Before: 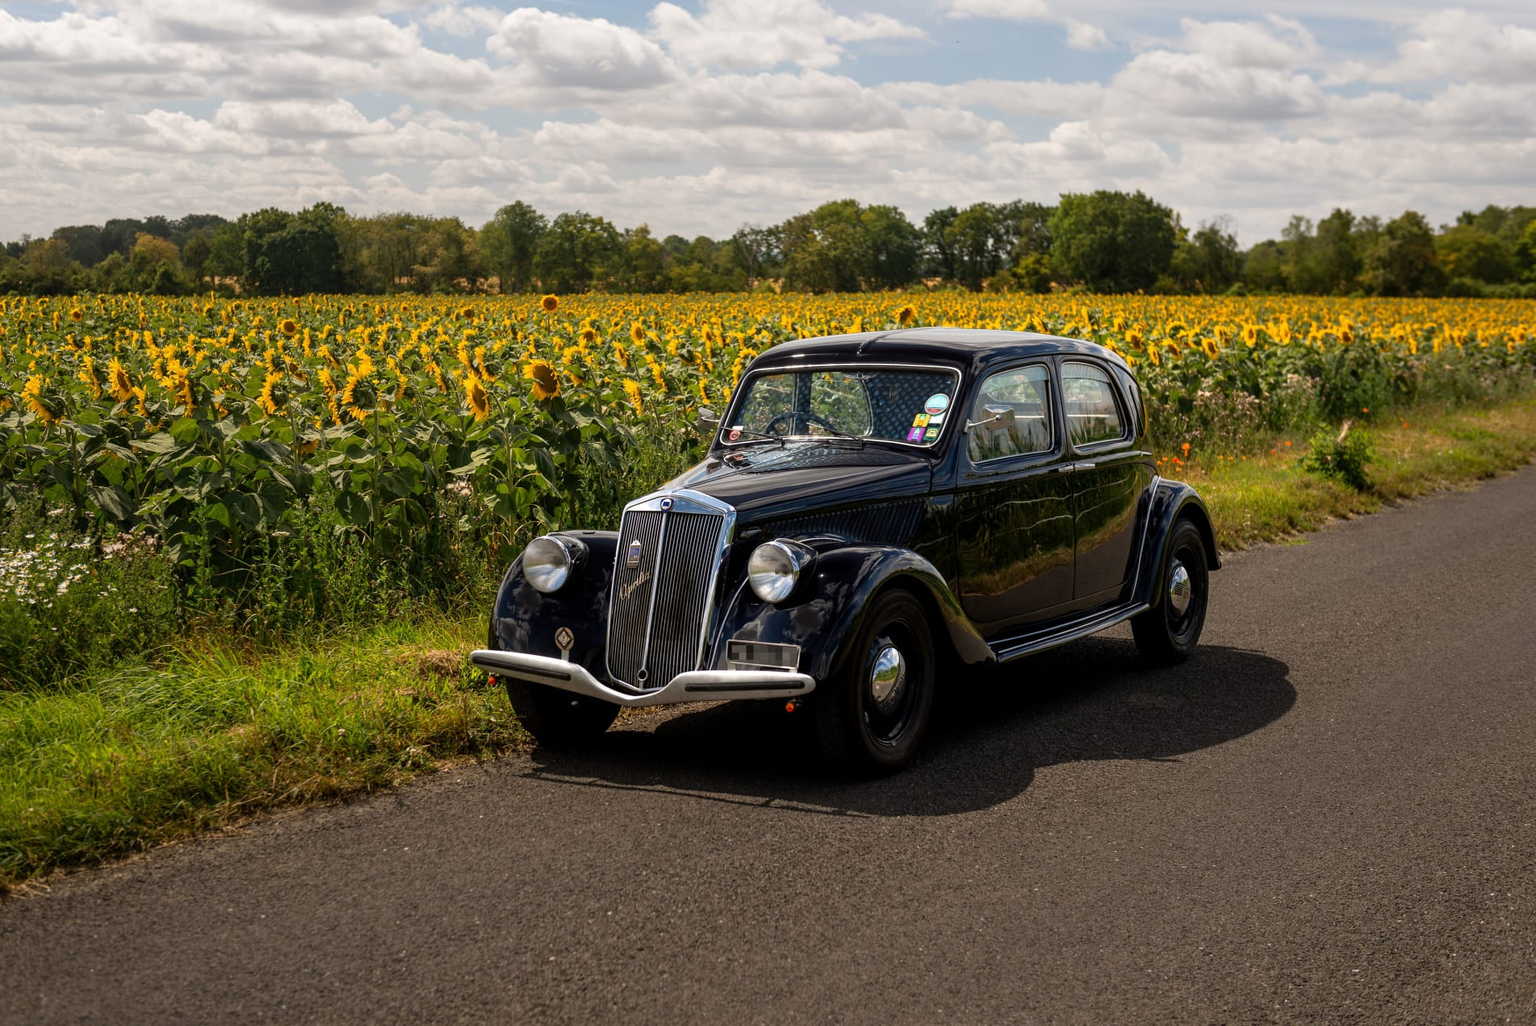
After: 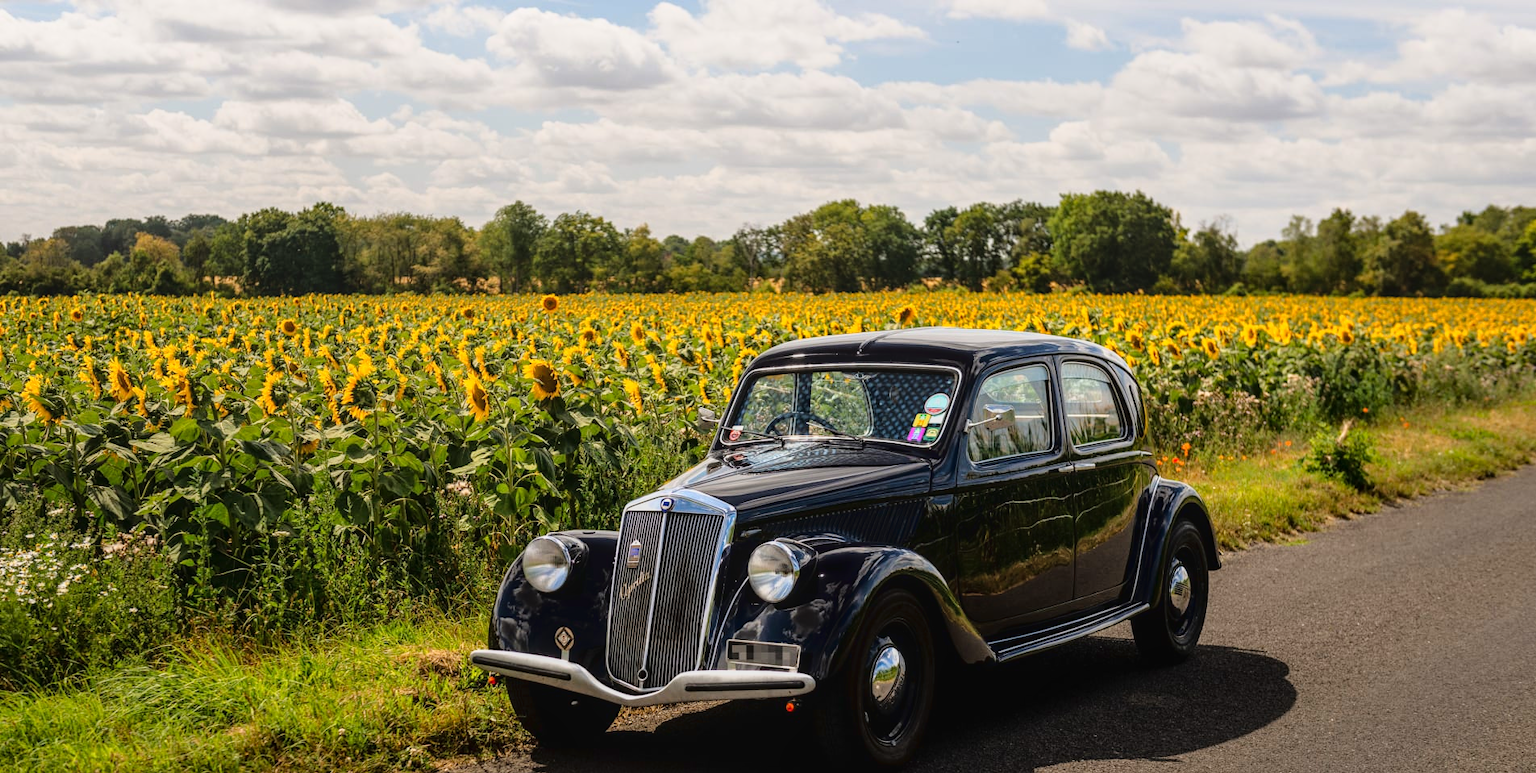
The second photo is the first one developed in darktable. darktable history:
crop: bottom 24.57%
tone curve: curves: ch0 [(0, 0.015) (0.084, 0.074) (0.162, 0.165) (0.304, 0.382) (0.466, 0.576) (0.654, 0.741) (0.848, 0.906) (0.984, 0.963)]; ch1 [(0, 0) (0.34, 0.235) (0.46, 0.46) (0.515, 0.502) (0.553, 0.567) (0.764, 0.815) (1, 1)]; ch2 [(0, 0) (0.44, 0.458) (0.479, 0.492) (0.524, 0.507) (0.547, 0.579) (0.673, 0.712) (1, 1)], color space Lab, linked channels, preserve colors none
local contrast: detail 113%
